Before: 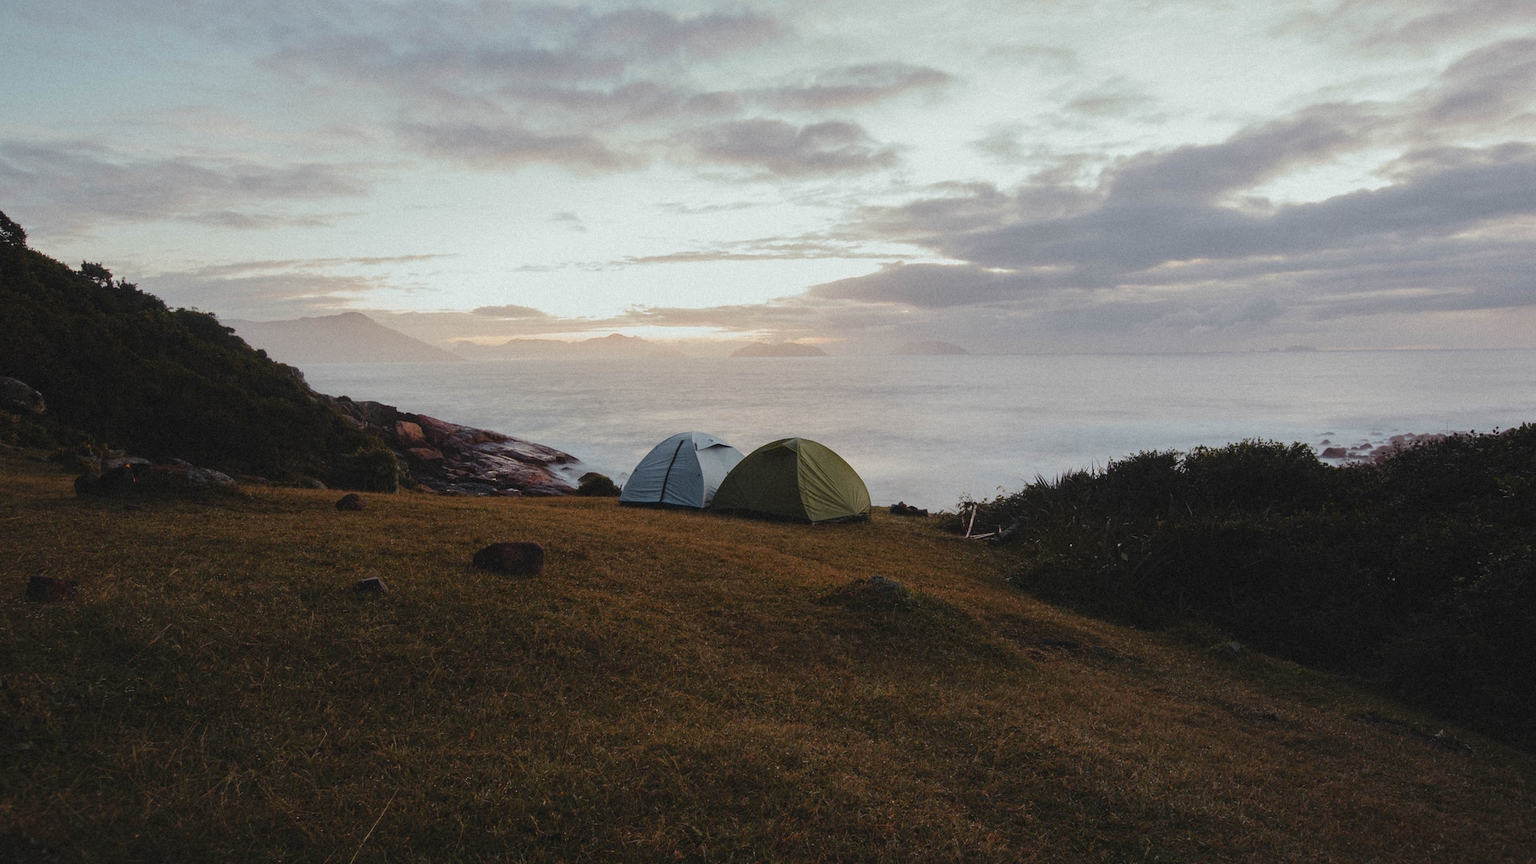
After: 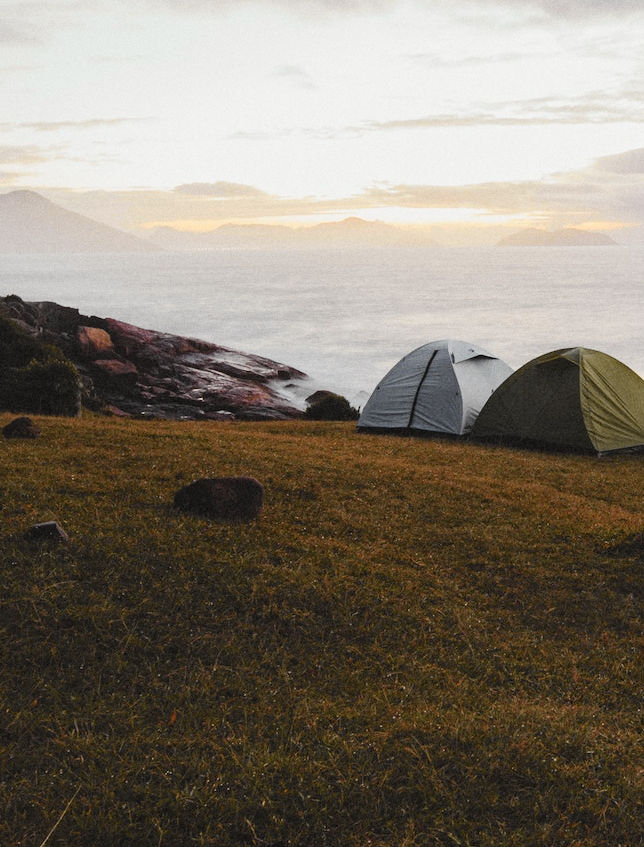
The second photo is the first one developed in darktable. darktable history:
crop and rotate: left 21.77%, top 18.528%, right 44.676%, bottom 2.997%
tone curve: curves: ch0 [(0, 0) (0.055, 0.057) (0.258, 0.307) (0.434, 0.543) (0.517, 0.657) (0.745, 0.874) (1, 1)]; ch1 [(0, 0) (0.346, 0.307) (0.418, 0.383) (0.46, 0.439) (0.482, 0.493) (0.502, 0.503) (0.517, 0.514) (0.55, 0.561) (0.588, 0.603) (0.646, 0.688) (1, 1)]; ch2 [(0, 0) (0.346, 0.34) (0.431, 0.45) (0.485, 0.499) (0.5, 0.503) (0.527, 0.525) (0.545, 0.562) (0.679, 0.706) (1, 1)], color space Lab, independent channels, preserve colors none
